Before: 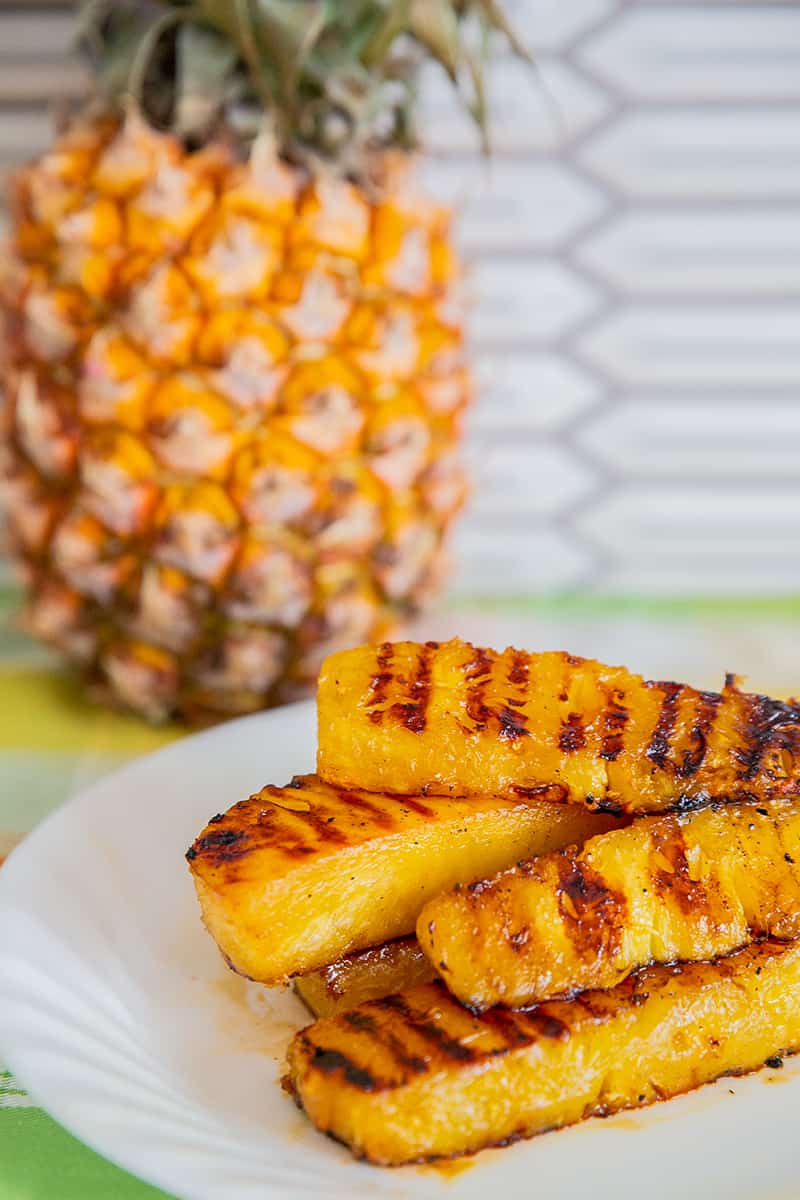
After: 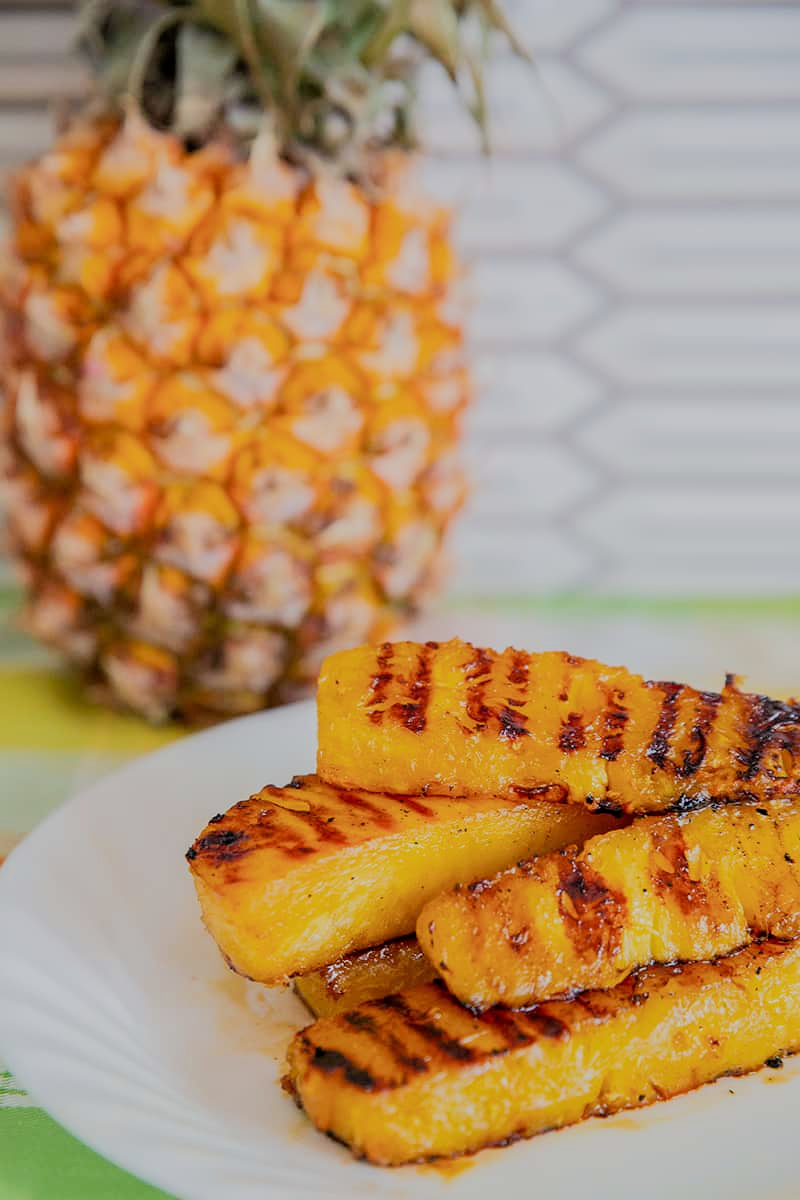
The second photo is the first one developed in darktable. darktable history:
filmic rgb: black relative exposure -7.65 EV, white relative exposure 4.56 EV, threshold 5.97 EV, hardness 3.61, contrast 0.985, iterations of high-quality reconstruction 0, enable highlight reconstruction true
